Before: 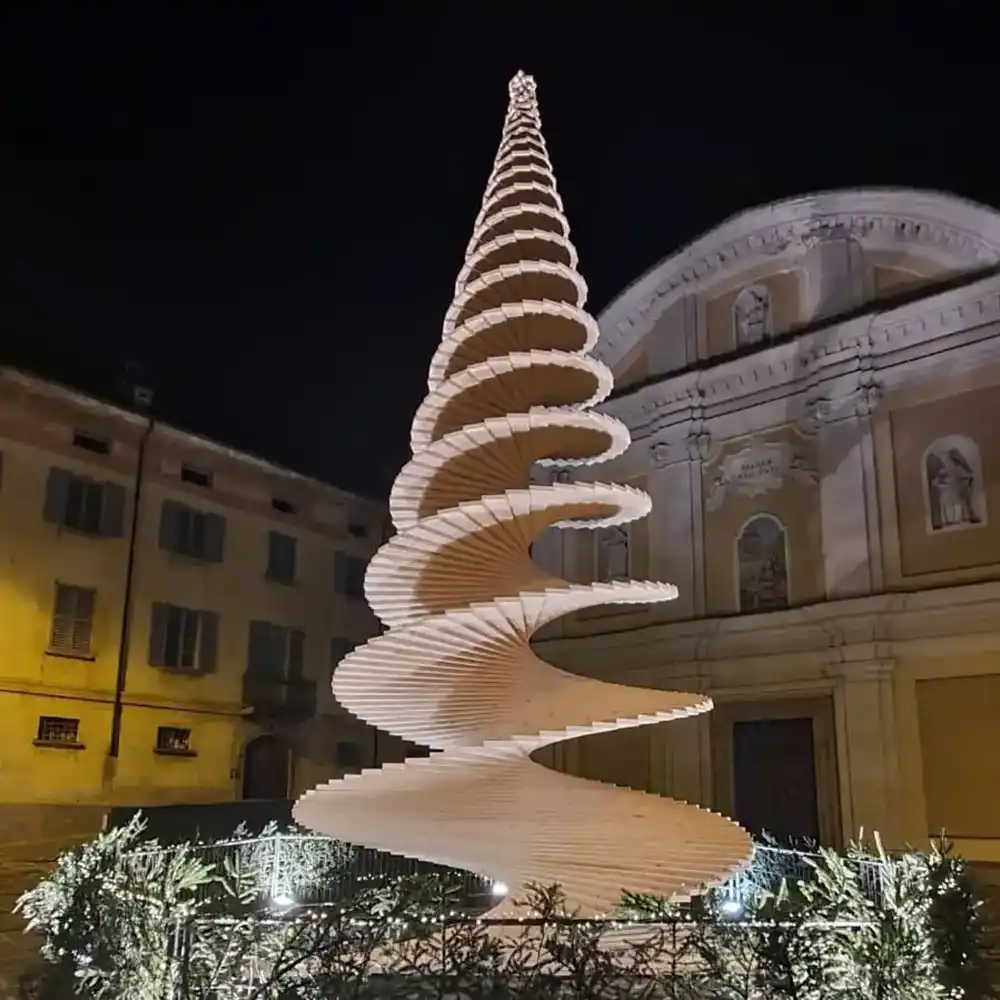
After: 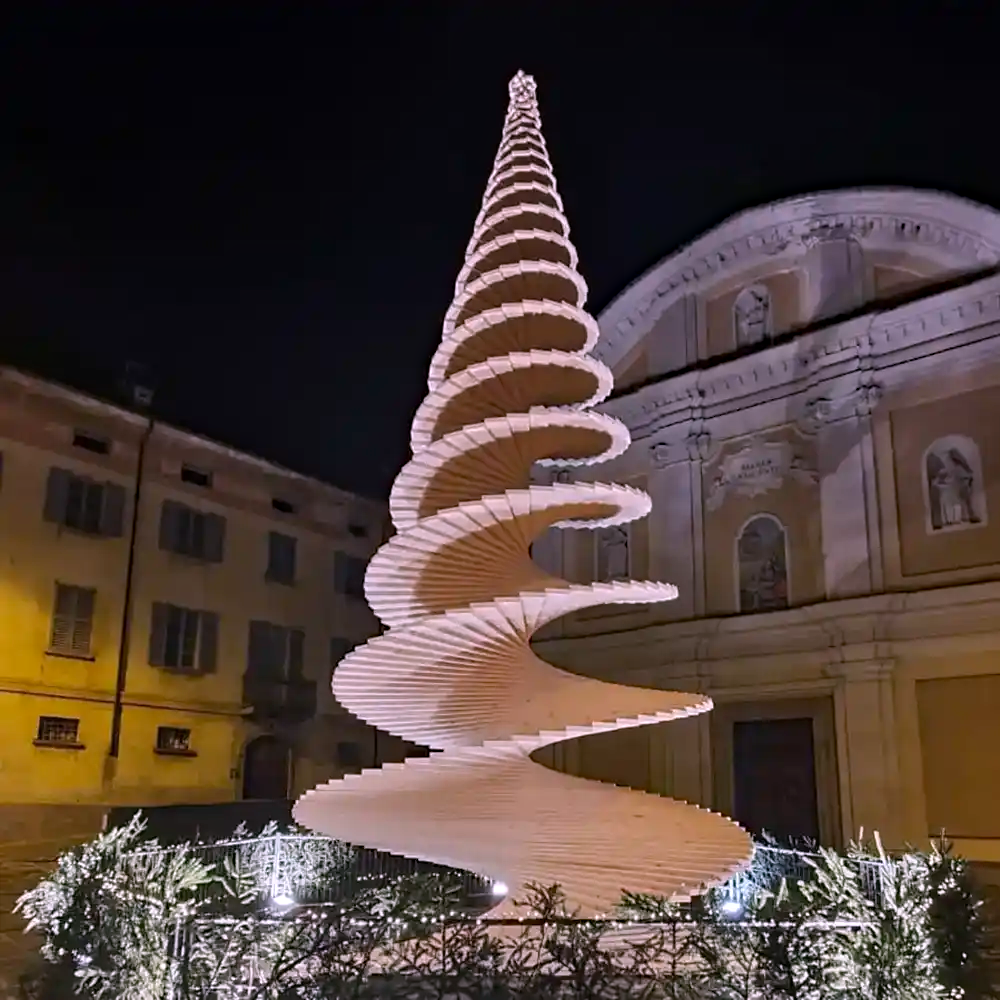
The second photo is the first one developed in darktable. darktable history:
white balance: red 1.066, blue 1.119
haze removal: compatibility mode true, adaptive false
